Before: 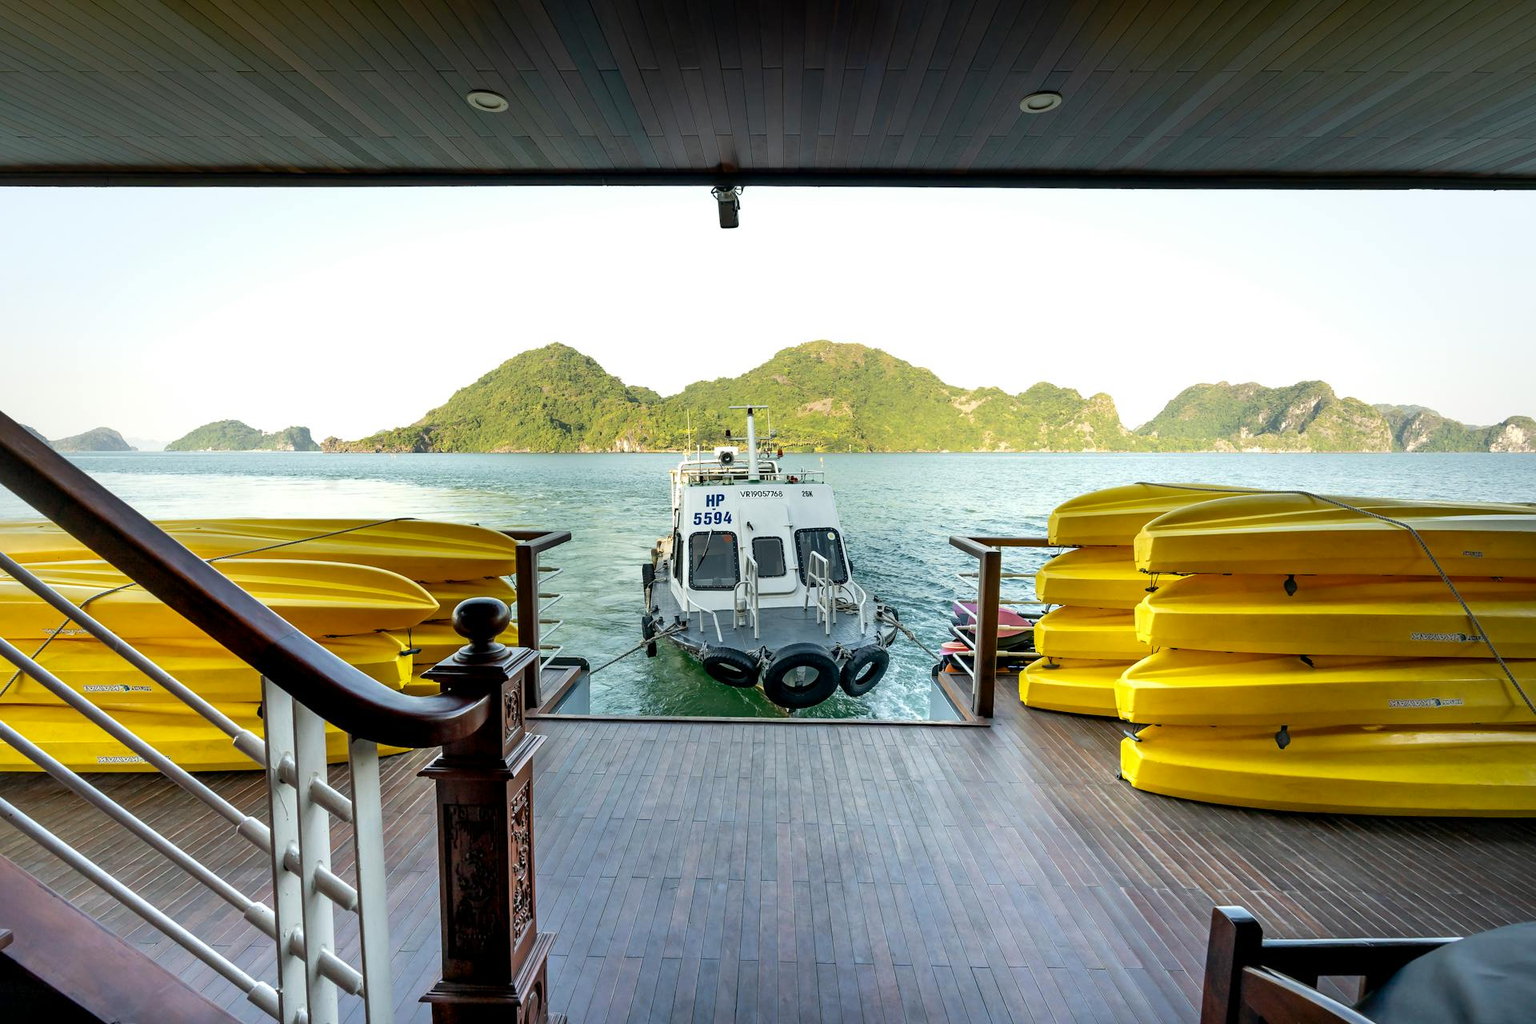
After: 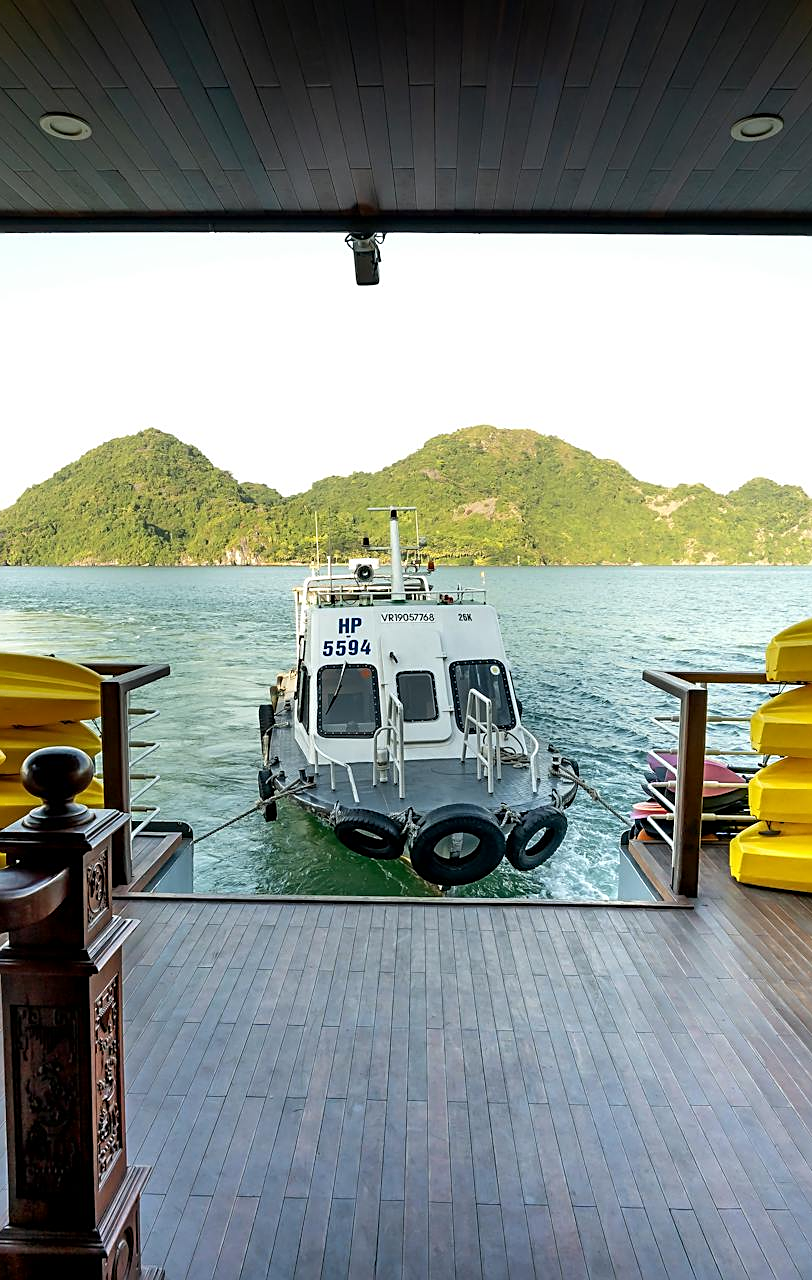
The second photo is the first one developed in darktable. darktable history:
crop: left 28.35%, right 29.347%
sharpen: on, module defaults
